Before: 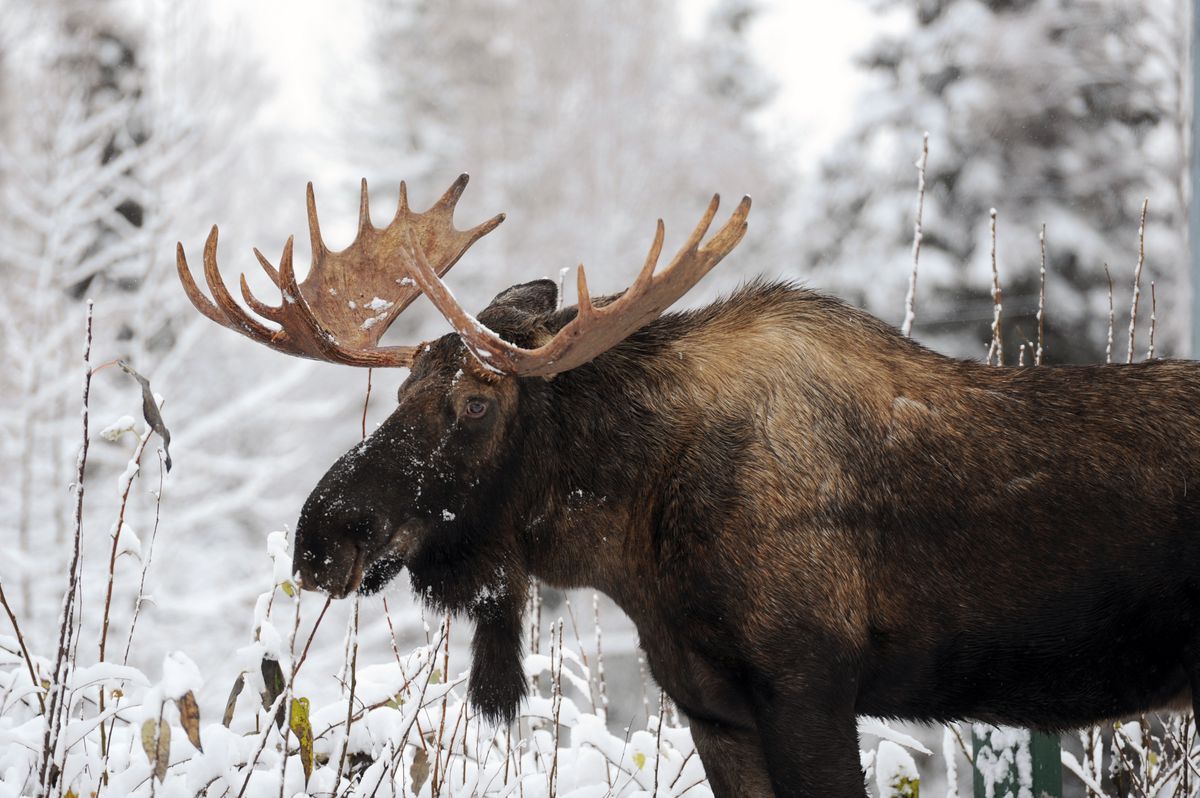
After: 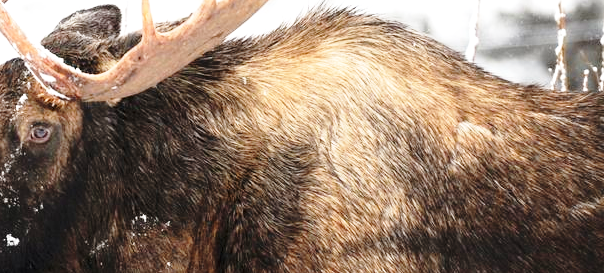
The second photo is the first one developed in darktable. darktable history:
crop: left 36.409%, top 34.564%, right 13.205%, bottom 31.12%
base curve: curves: ch0 [(0, 0) (0.028, 0.03) (0.121, 0.232) (0.46, 0.748) (0.859, 0.968) (1, 1)], preserve colors none
exposure: black level correction 0, exposure 1 EV, compensate highlight preservation false
